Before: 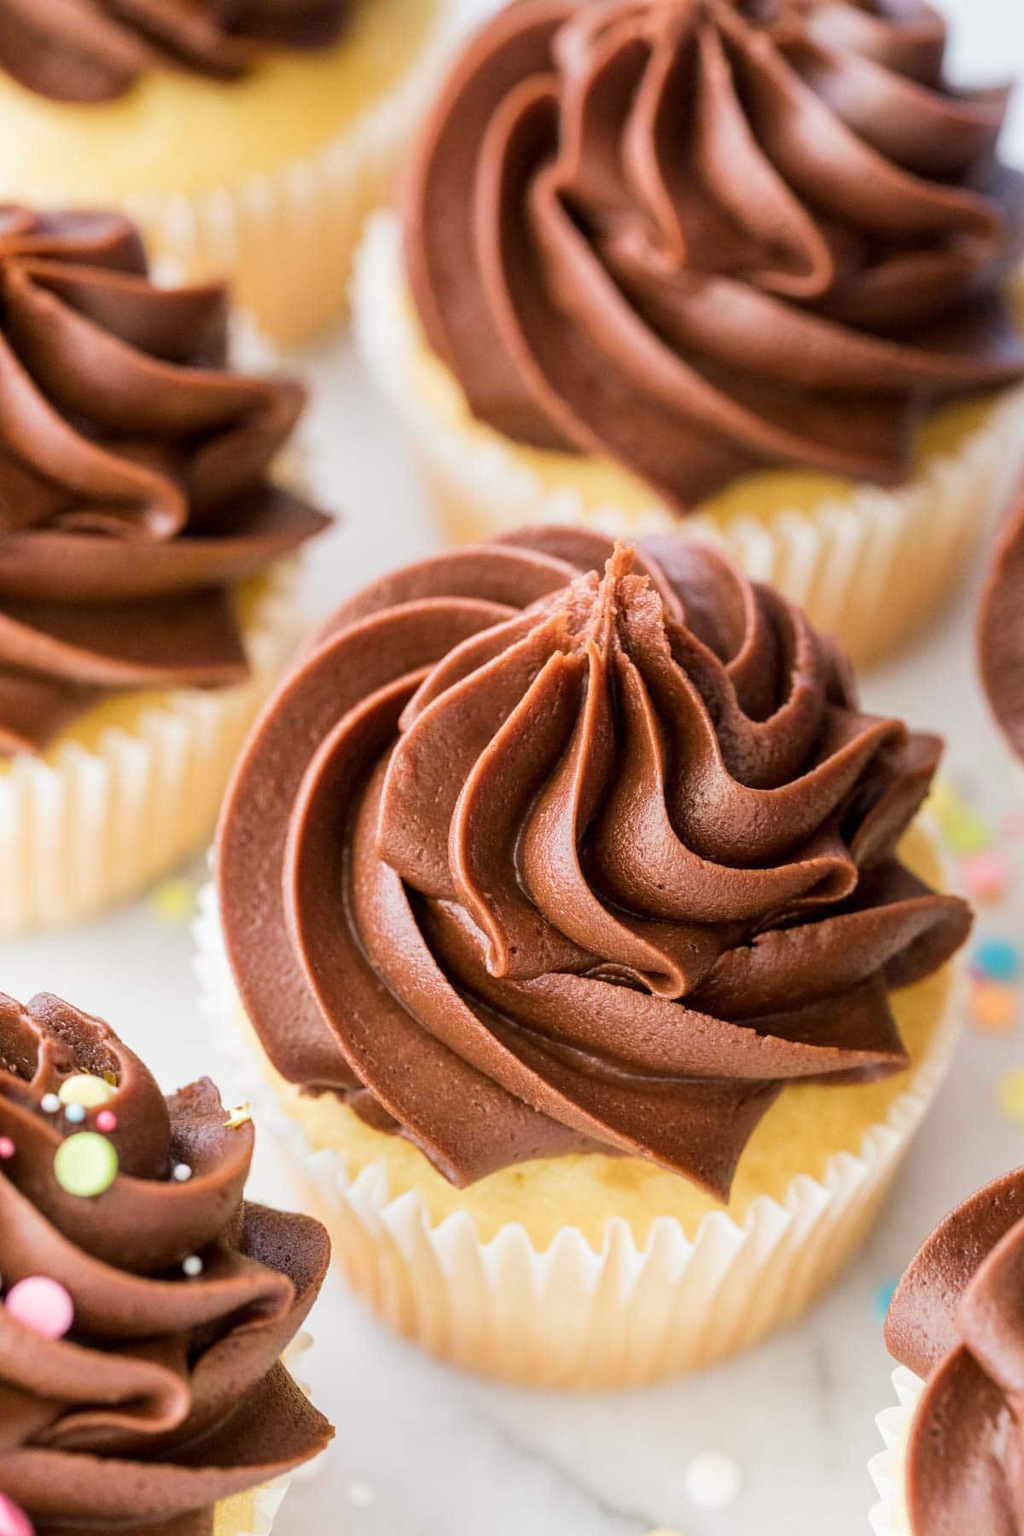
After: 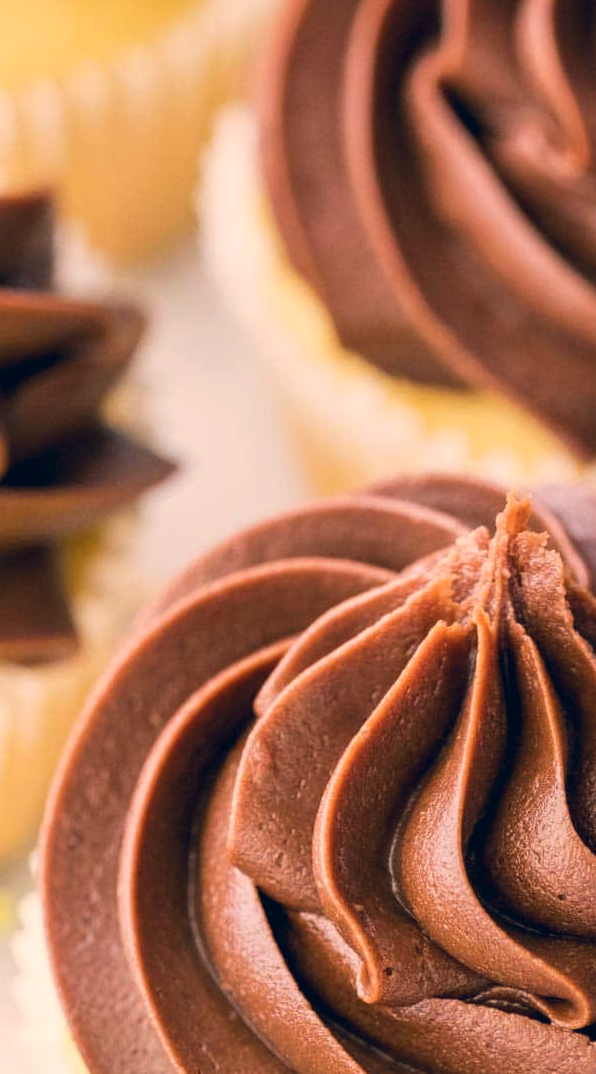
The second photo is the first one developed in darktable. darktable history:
color correction: highlights a* 10.35, highlights b* 13.93, shadows a* -10.19, shadows b* -14.83
crop: left 17.821%, top 7.93%, right 32.46%, bottom 32.362%
